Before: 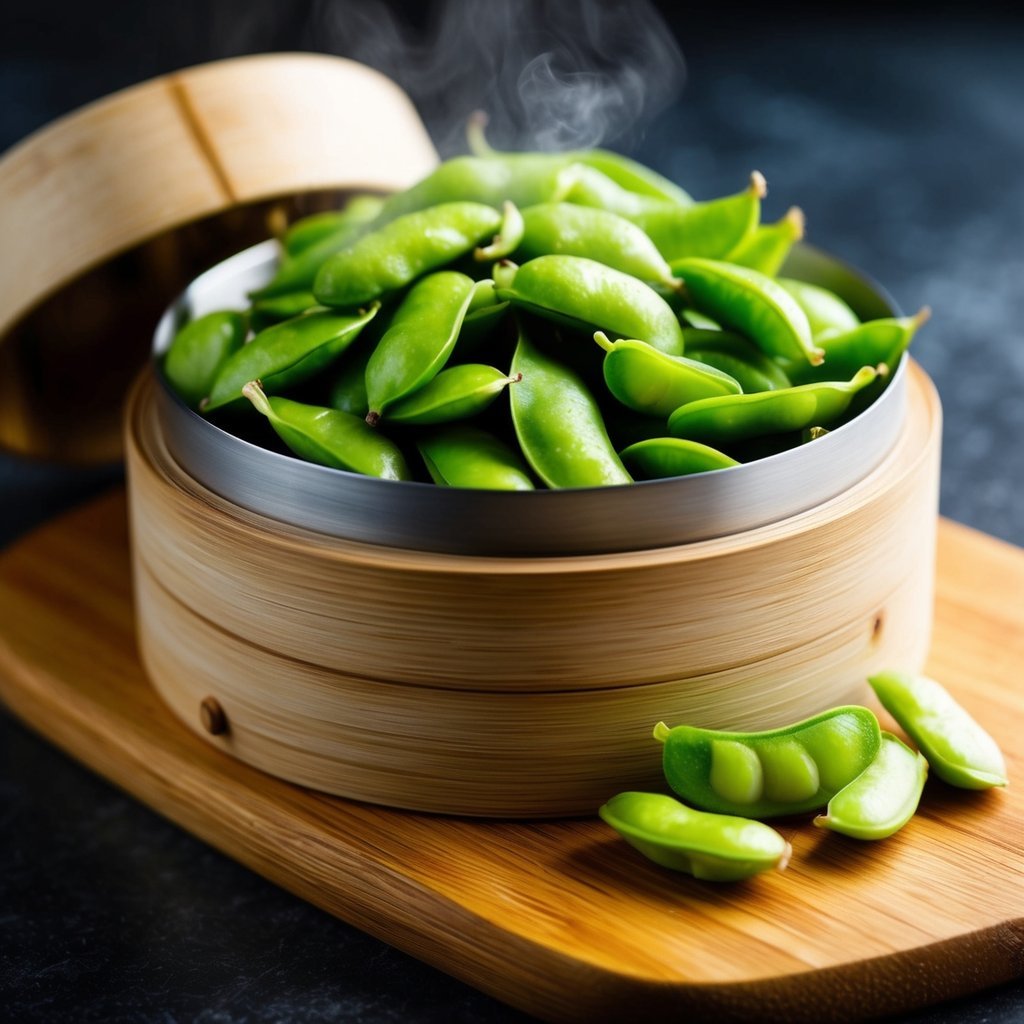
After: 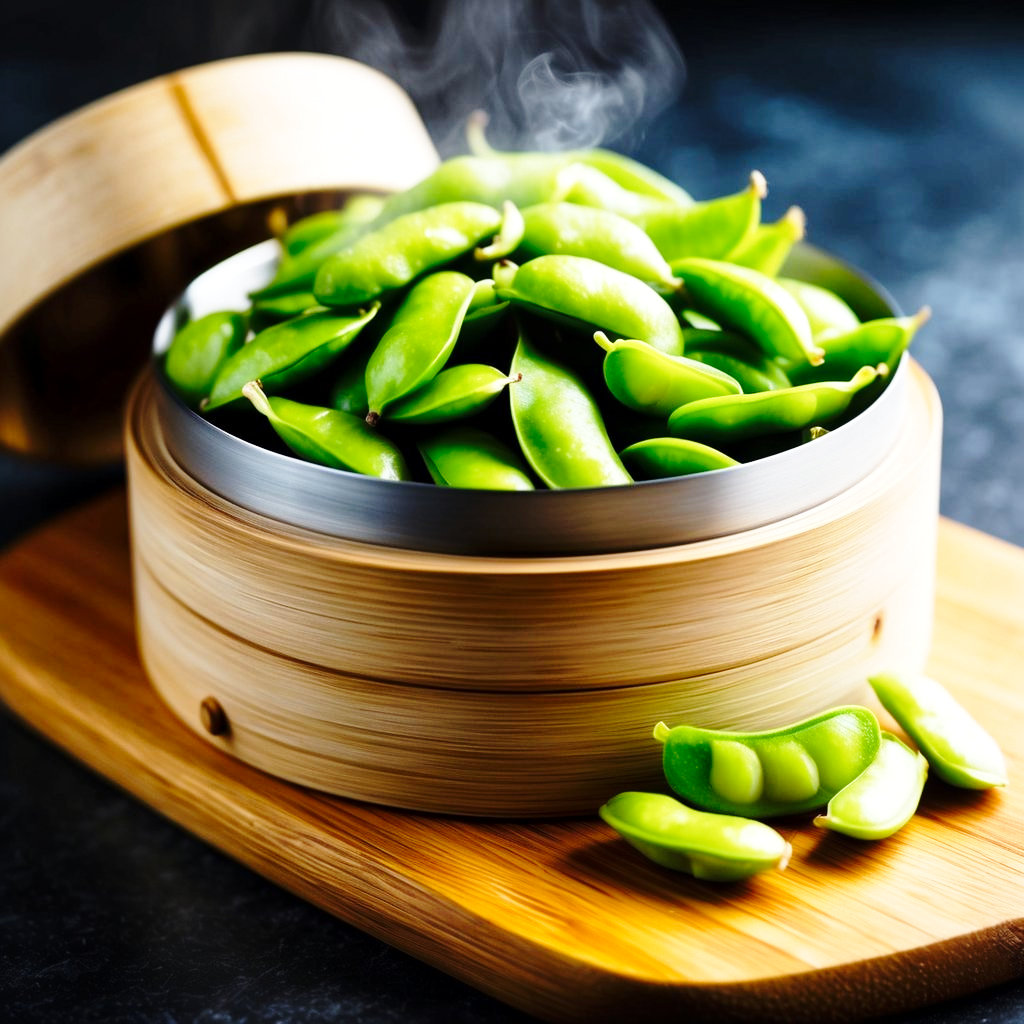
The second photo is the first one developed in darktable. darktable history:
rgb levels: preserve colors max RGB
base curve: curves: ch0 [(0, 0) (0.028, 0.03) (0.121, 0.232) (0.46, 0.748) (0.859, 0.968) (1, 1)], preserve colors none
local contrast: mode bilateral grid, contrast 20, coarseness 50, detail 120%, midtone range 0.2
